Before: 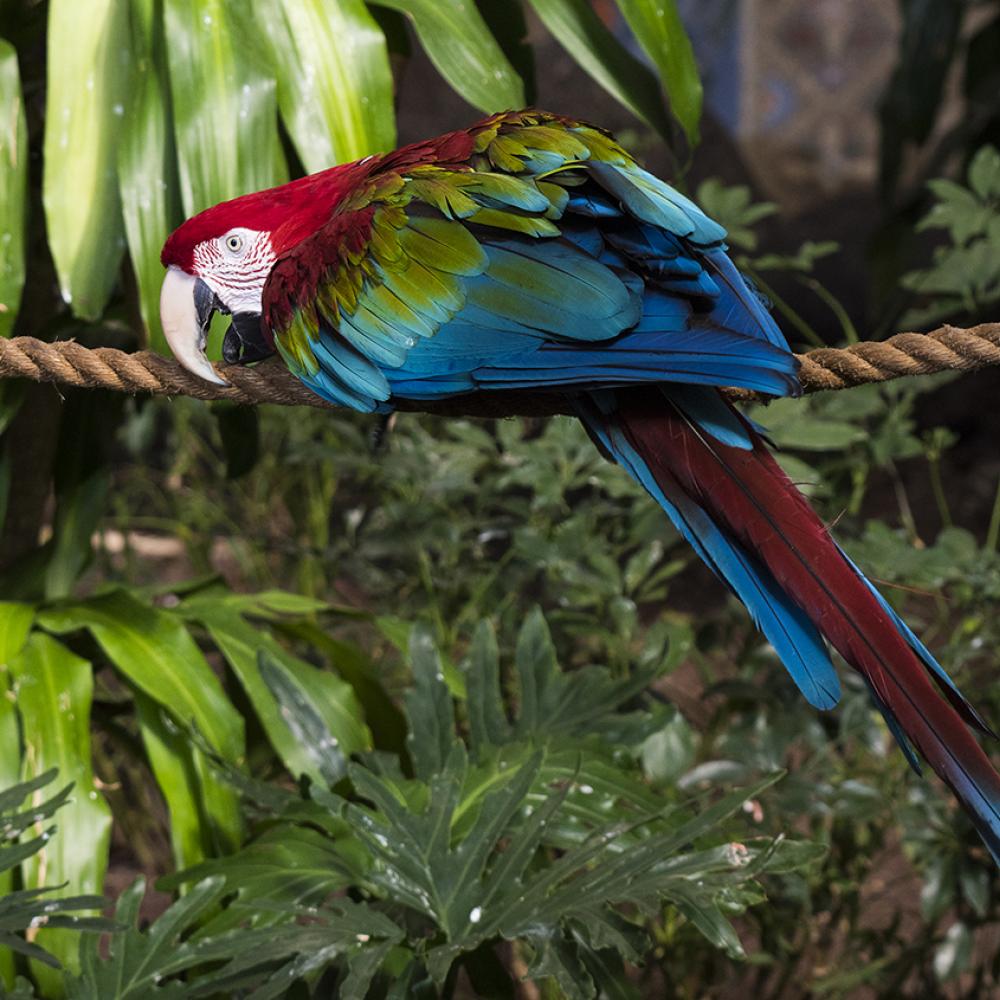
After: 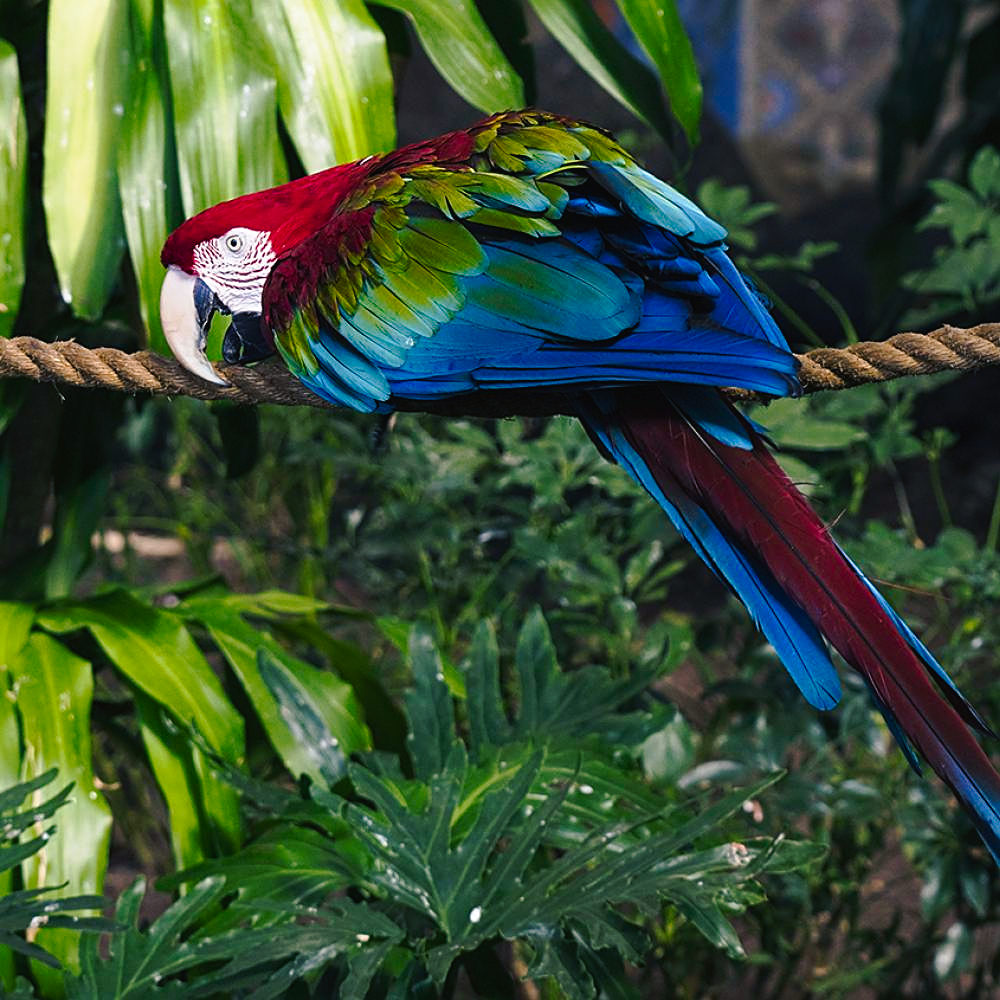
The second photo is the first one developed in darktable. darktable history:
sharpen: on, module defaults
tone curve: curves: ch0 [(0, 0.021) (0.059, 0.053) (0.212, 0.18) (0.337, 0.304) (0.495, 0.505) (0.725, 0.731) (0.89, 0.919) (1, 1)]; ch1 [(0, 0) (0.094, 0.081) (0.311, 0.282) (0.421, 0.417) (0.479, 0.475) (0.54, 0.55) (0.615, 0.65) (0.683, 0.688) (1, 1)]; ch2 [(0, 0) (0.257, 0.217) (0.44, 0.431) (0.498, 0.507) (0.603, 0.598) (1, 1)], preserve colors none
color balance rgb: shadows lift › chroma 7.542%, shadows lift › hue 245.45°, power › chroma 0.502%, power › hue 260.38°, perceptual saturation grading › global saturation 20%, perceptual saturation grading › highlights -24.796%, perceptual saturation grading › shadows 25.806%
